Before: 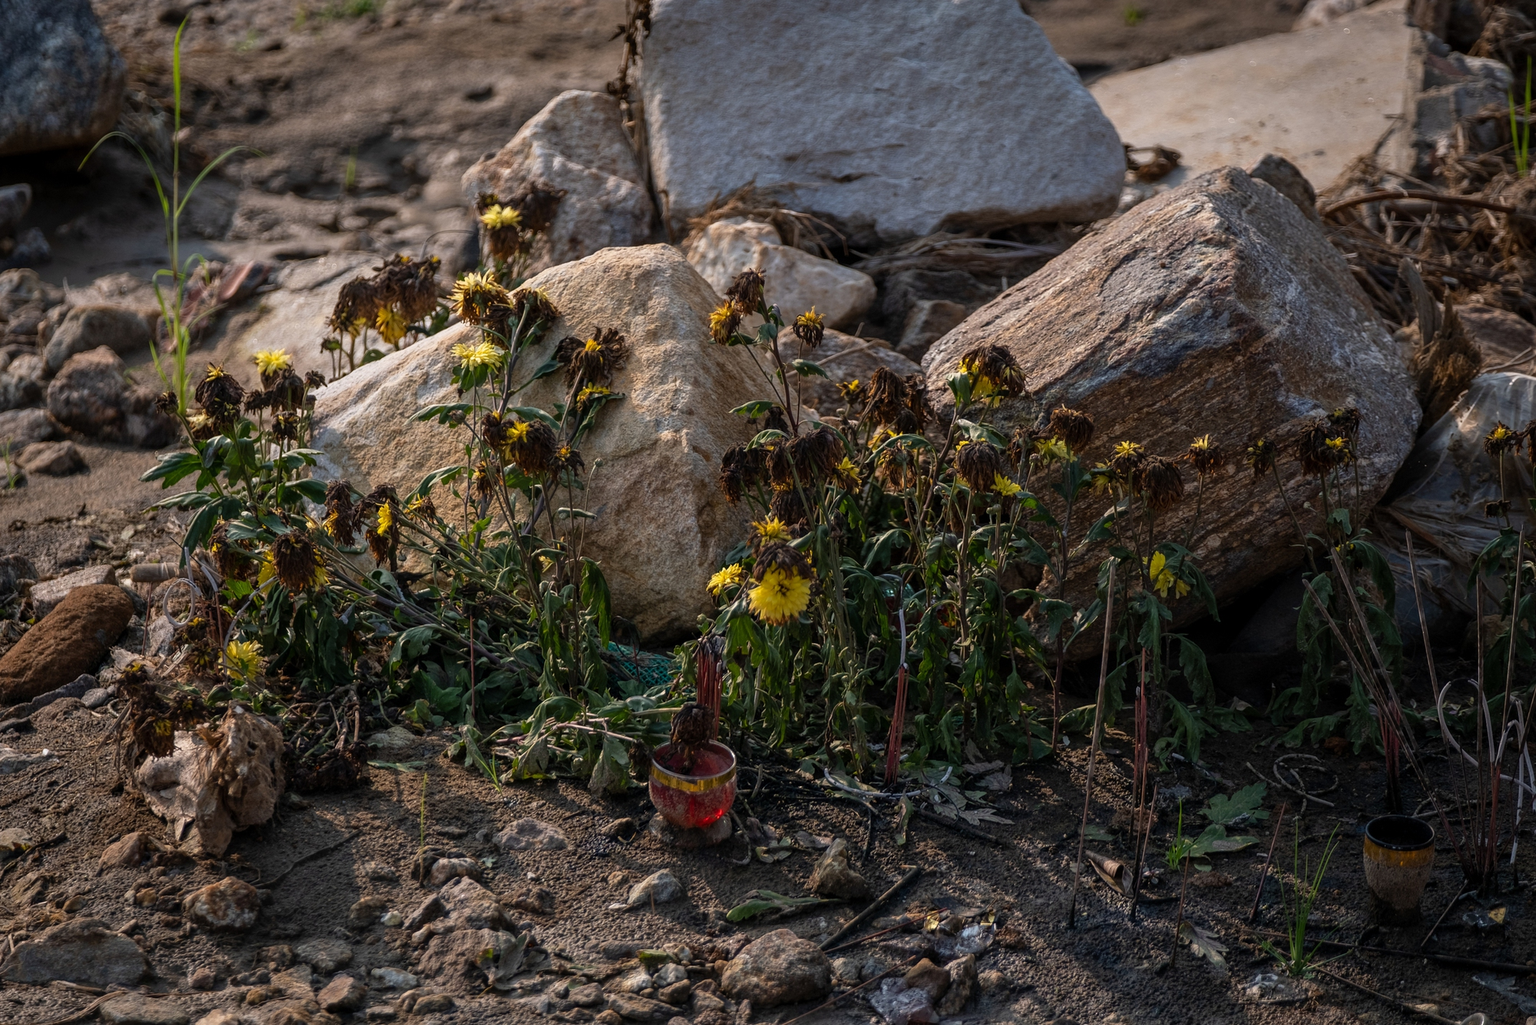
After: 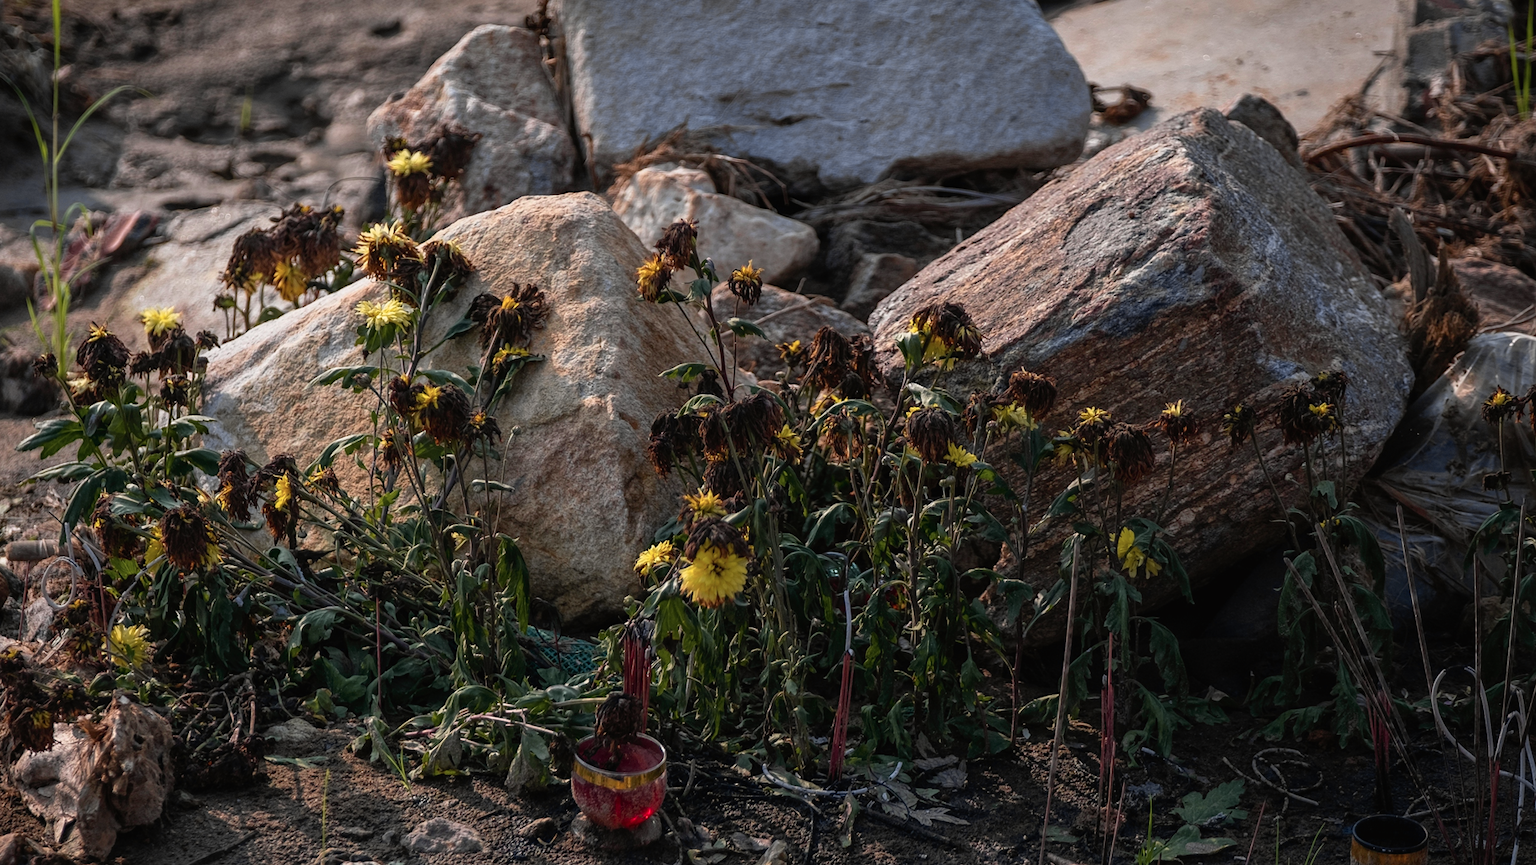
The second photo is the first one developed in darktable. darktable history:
tone curve: curves: ch0 [(0, 0.012) (0.056, 0.046) (0.218, 0.213) (0.606, 0.62) (0.82, 0.846) (1, 1)]; ch1 [(0, 0) (0.226, 0.261) (0.403, 0.437) (0.469, 0.472) (0.495, 0.499) (0.508, 0.503) (0.545, 0.555) (0.59, 0.598) (0.686, 0.728) (1, 1)]; ch2 [(0, 0) (0.269, 0.299) (0.459, 0.45) (0.498, 0.499) (0.523, 0.512) (0.568, 0.558) (0.634, 0.617) (0.698, 0.677) (0.806, 0.769) (1, 1)], color space Lab, independent channels, preserve colors none
crop: left 8.155%, top 6.611%, bottom 15.385%
